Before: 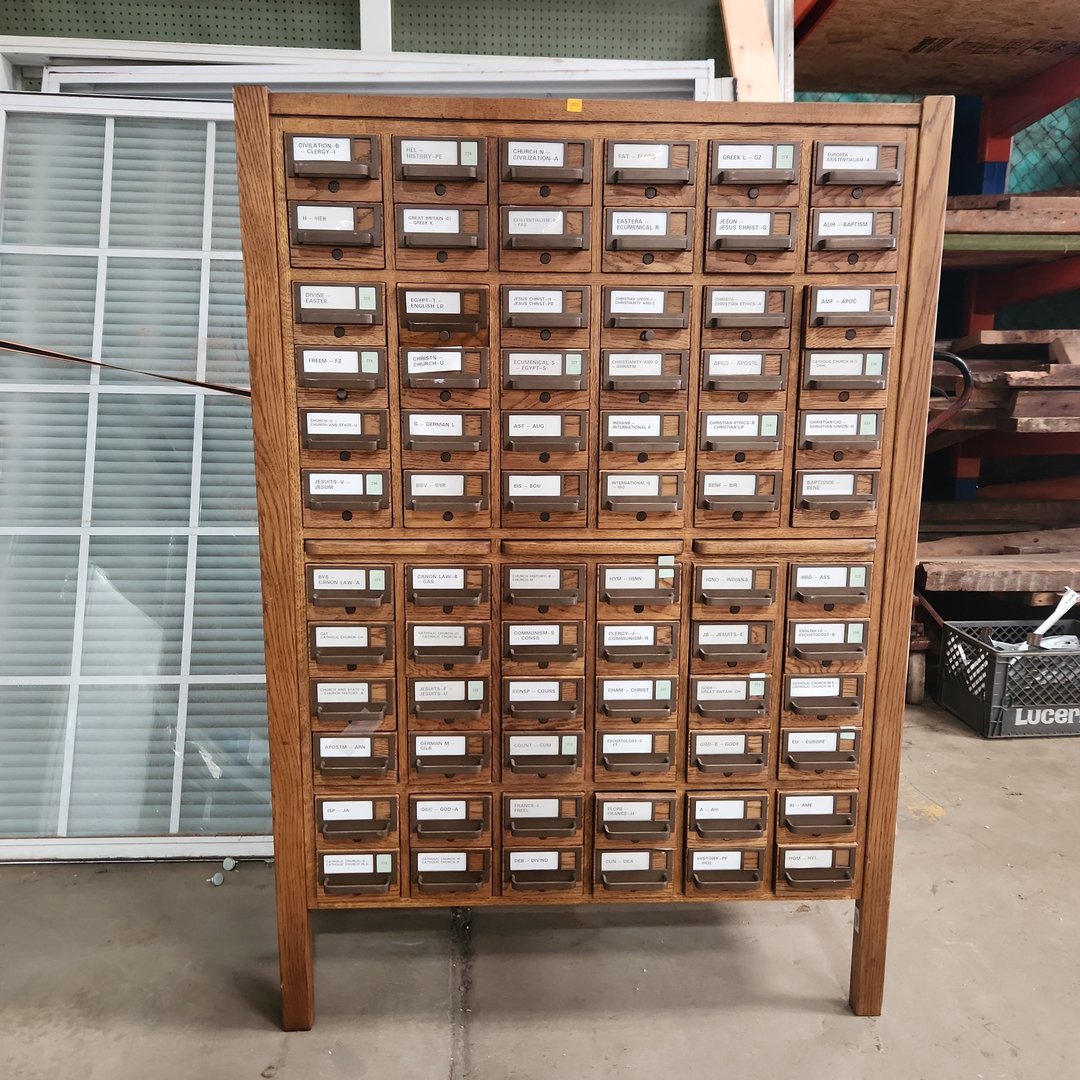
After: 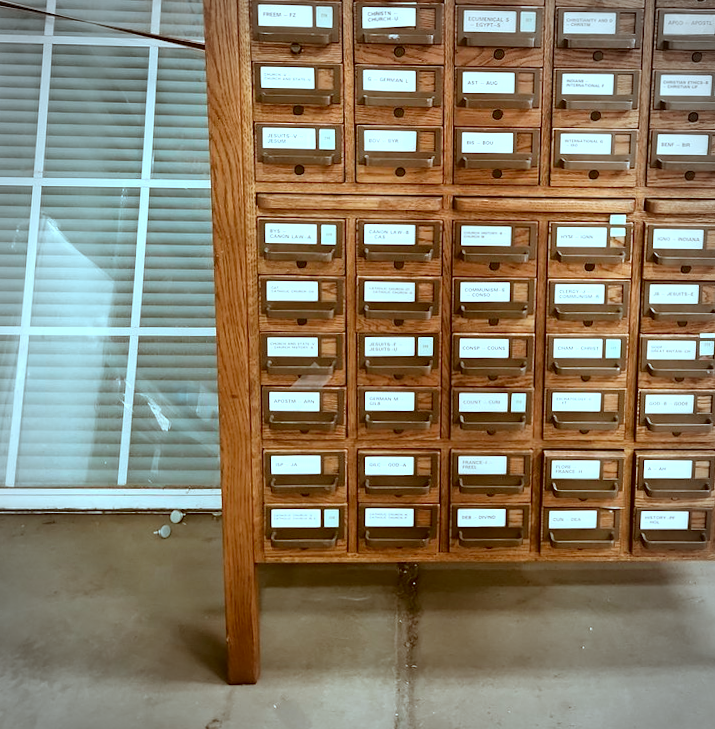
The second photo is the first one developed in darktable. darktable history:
crop and rotate: angle -0.801°, left 3.891%, top 31.512%, right 28.929%
shadows and highlights: shadows 31.87, highlights -31.82, soften with gaussian
color correction: highlights a* -14.63, highlights b* -15.98, shadows a* 10.12, shadows b* 28.8
tone equalizer: -8 EV -0.389 EV, -7 EV -0.356 EV, -6 EV -0.3 EV, -5 EV -0.185 EV, -3 EV 0.239 EV, -2 EV 0.317 EV, -1 EV 0.374 EV, +0 EV 0.412 EV
vignetting: on, module defaults
